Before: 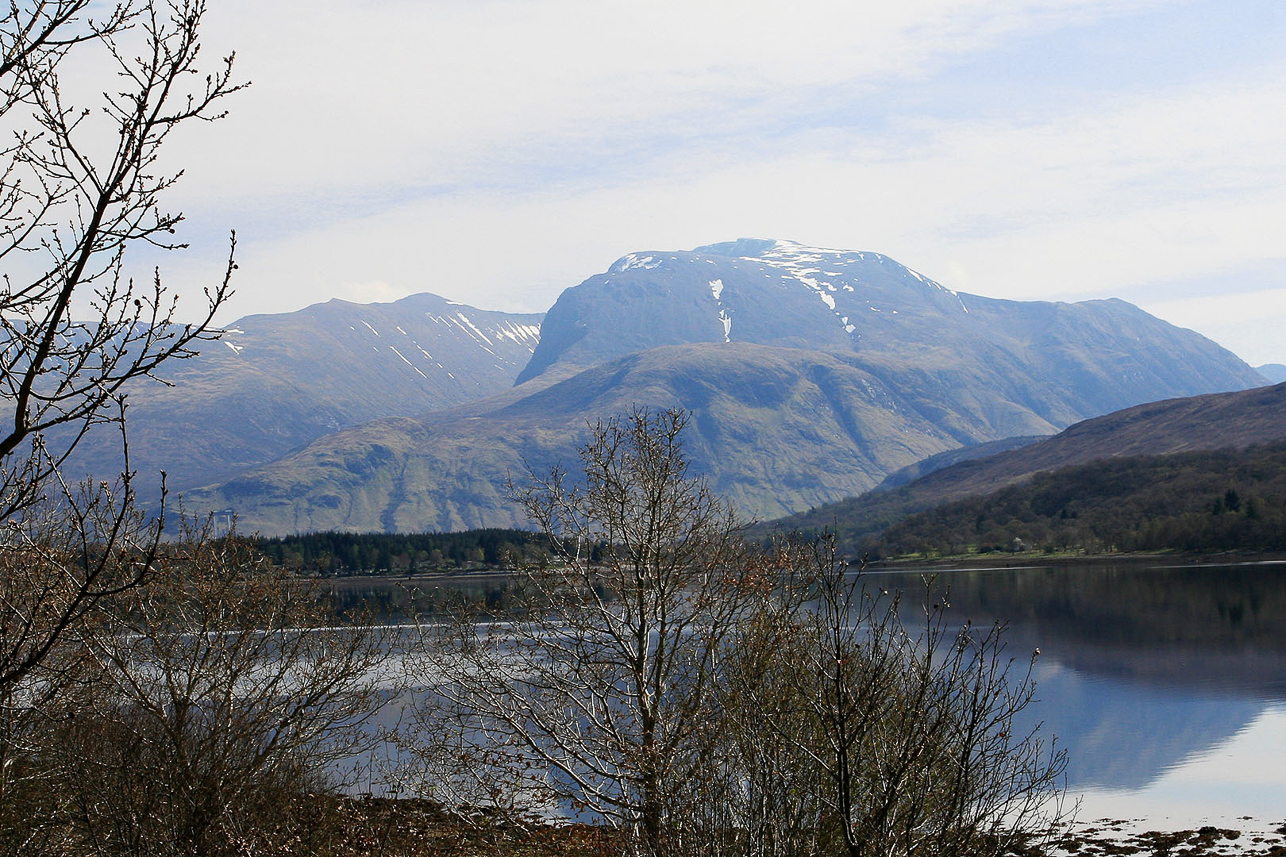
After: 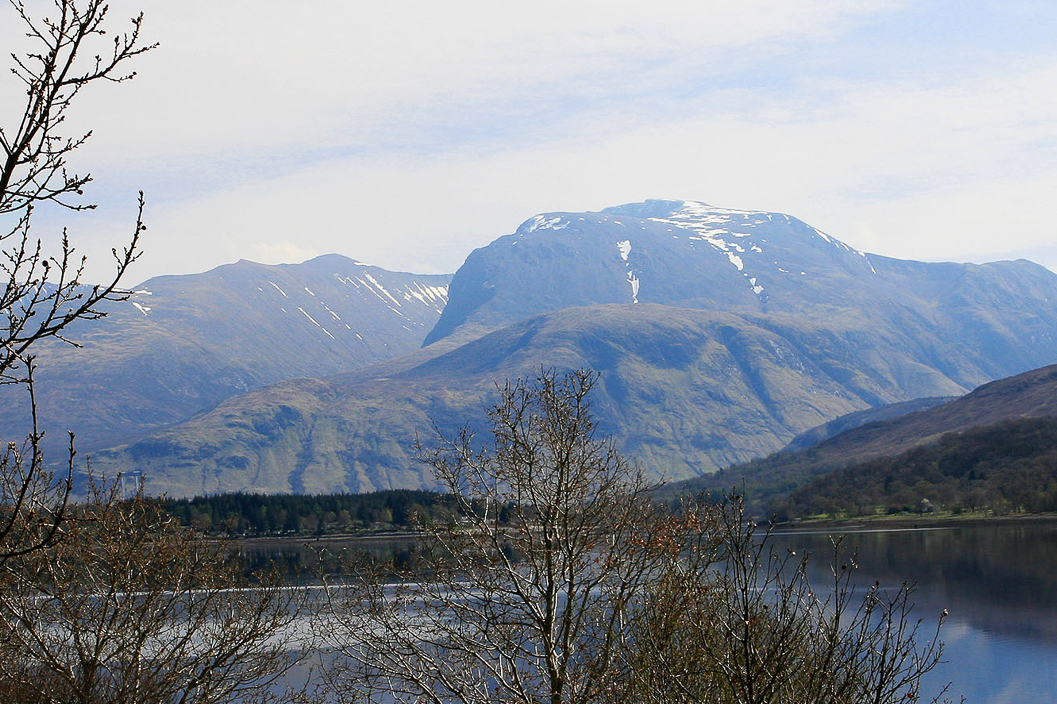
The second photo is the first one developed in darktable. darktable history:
crop and rotate: left 7.196%, top 4.574%, right 10.605%, bottom 13.178%
color correction: saturation 1.11
rotate and perspective: automatic cropping original format, crop left 0, crop top 0
